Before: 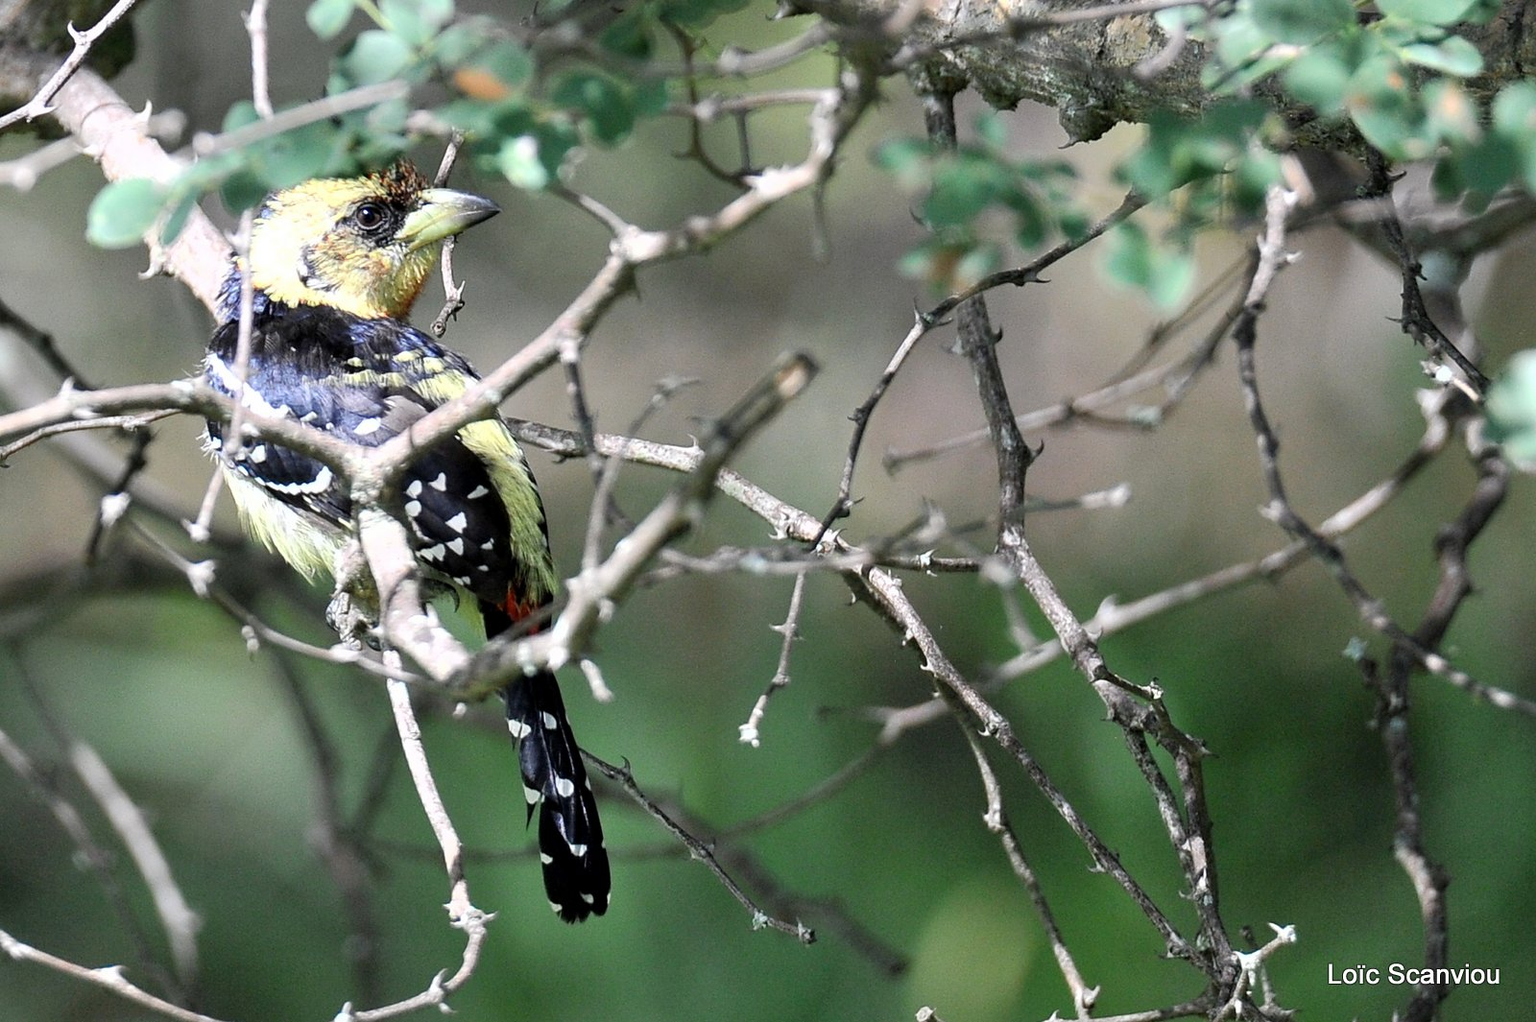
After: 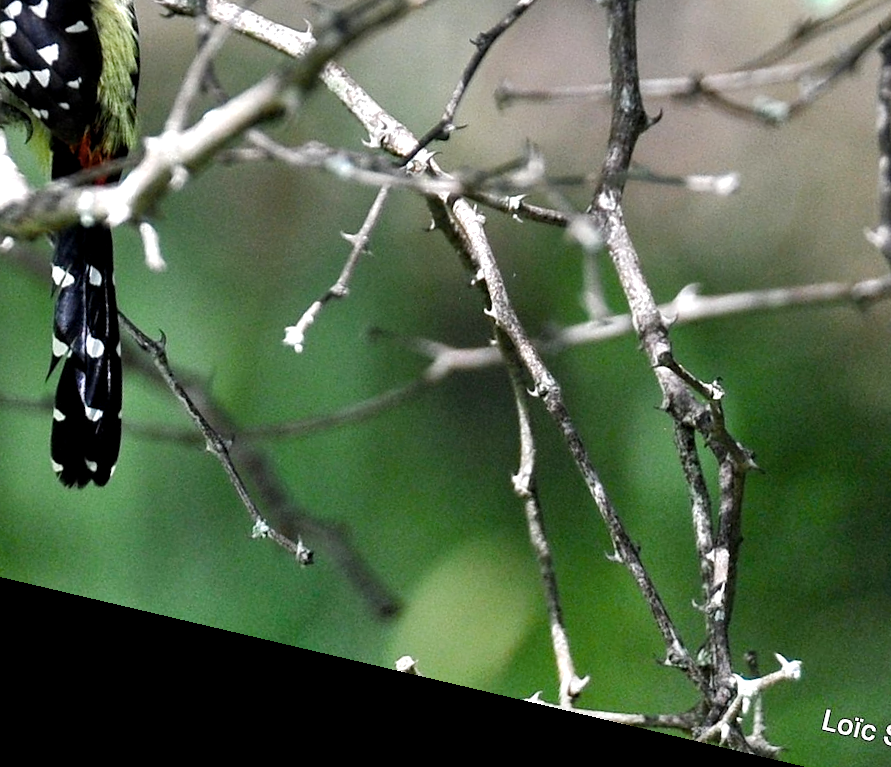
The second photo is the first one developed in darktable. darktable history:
color balance rgb: perceptual saturation grading › mid-tones 6.33%, perceptual saturation grading › shadows 72.44%, perceptual brilliance grading › highlights 11.59%, contrast 5.05%
crop: left 29.672%, top 41.786%, right 20.851%, bottom 3.487%
local contrast: highlights 100%, shadows 100%, detail 120%, midtone range 0.2
rotate and perspective: rotation 13.27°, automatic cropping off
contrast brightness saturation: saturation -0.17
shadows and highlights: soften with gaussian
tone equalizer: -8 EV -1.84 EV, -7 EV -1.16 EV, -6 EV -1.62 EV, smoothing diameter 25%, edges refinement/feathering 10, preserve details guided filter
